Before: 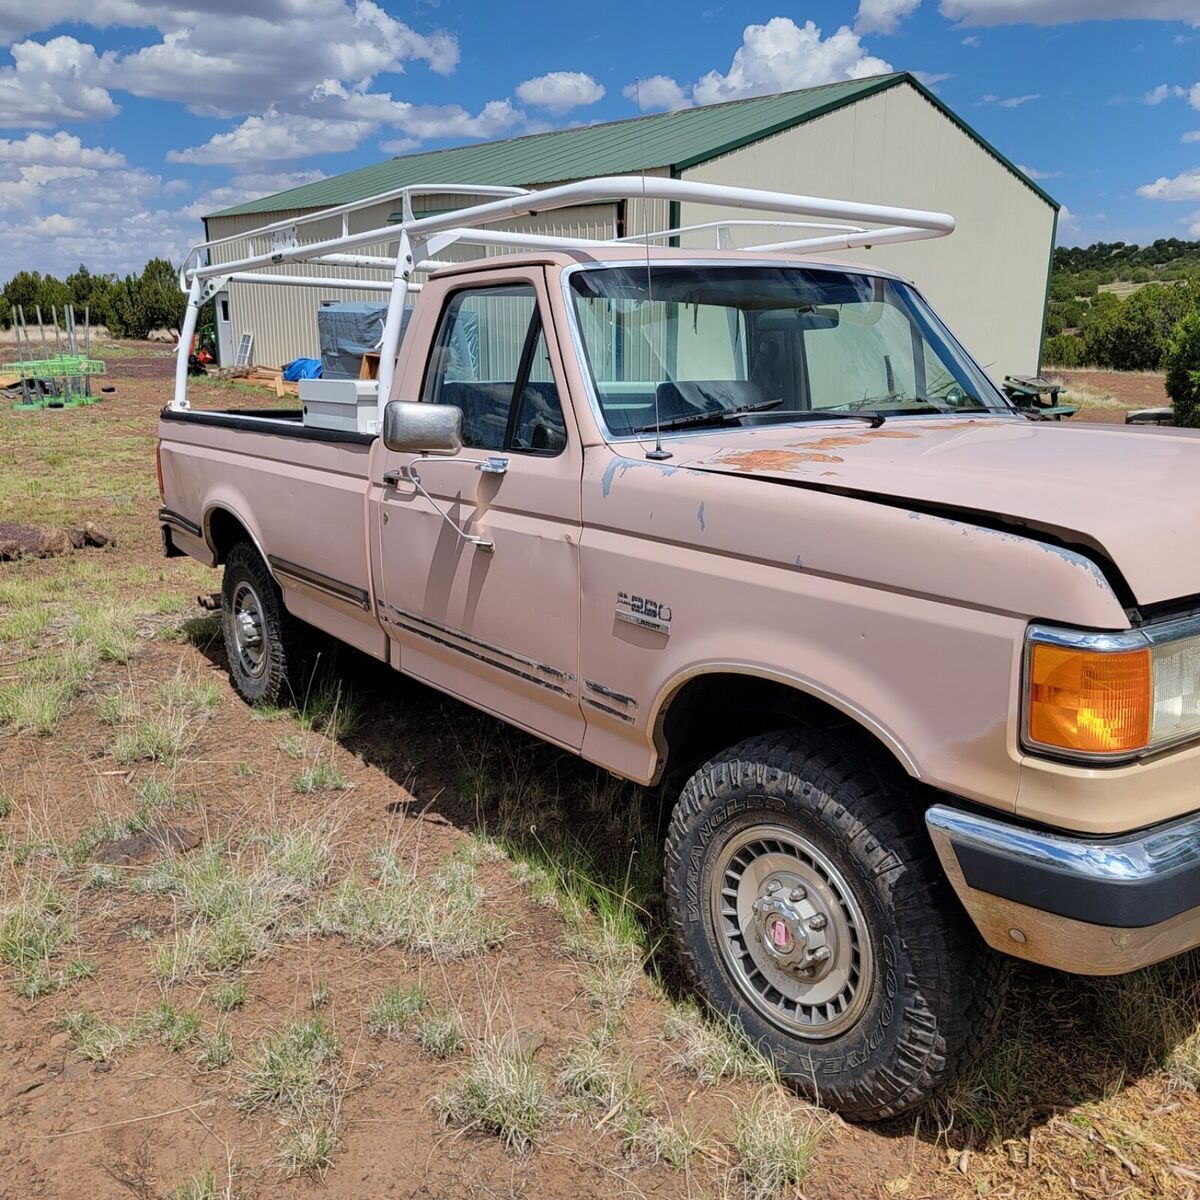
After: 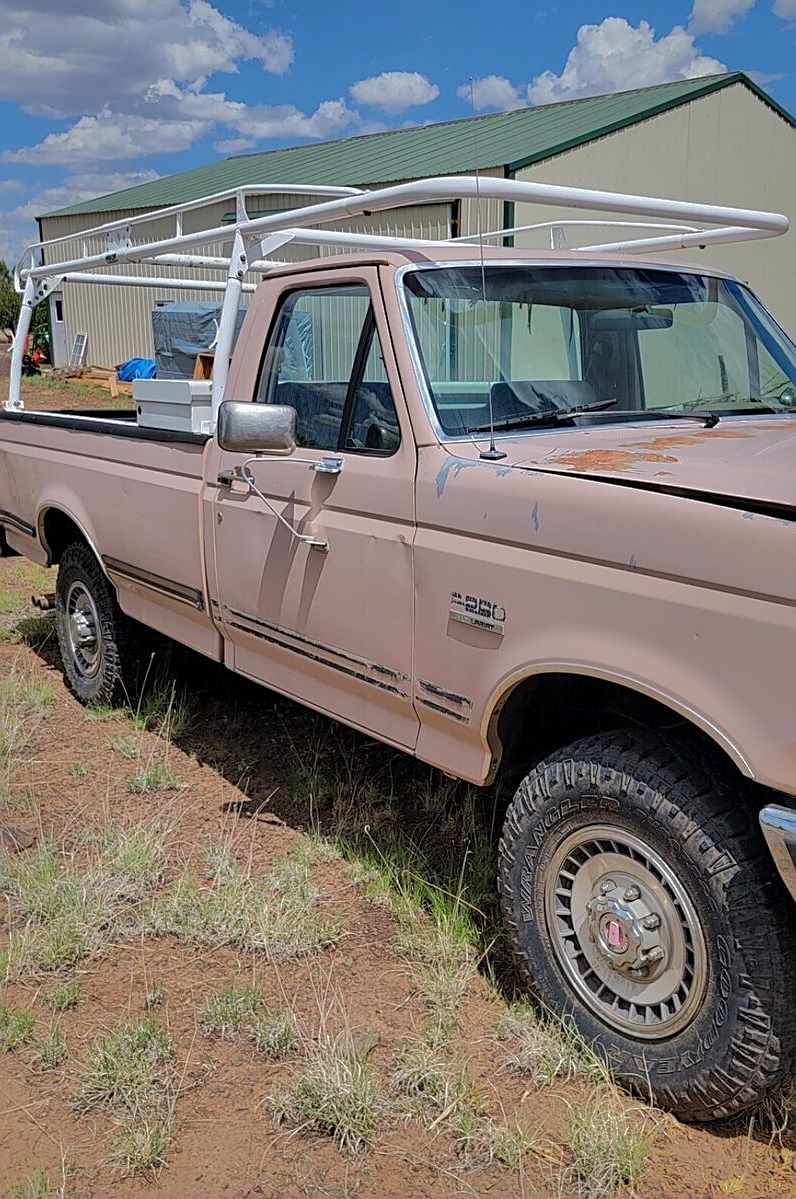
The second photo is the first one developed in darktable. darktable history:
sharpen: on, module defaults
crop and rotate: left 13.898%, right 19.71%
shadows and highlights: shadows 39.11, highlights -75.28
